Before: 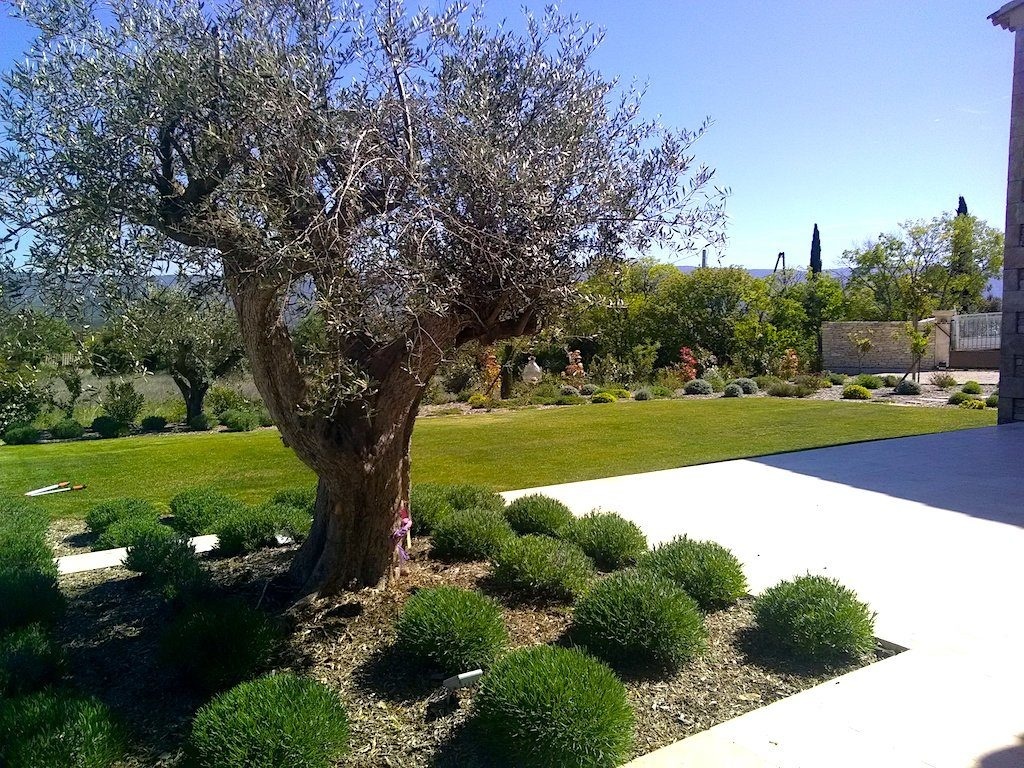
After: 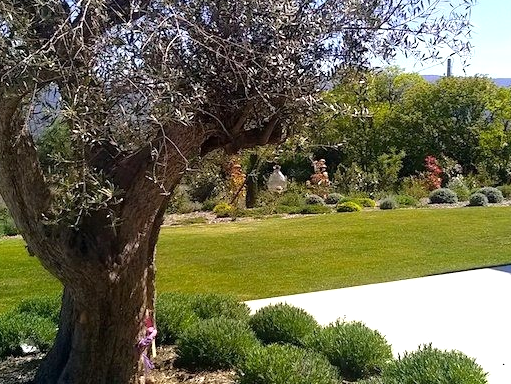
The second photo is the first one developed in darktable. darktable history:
crop: left 25%, top 25%, right 25%, bottom 25%
exposure: exposure 0.236 EV, compensate highlight preservation false
